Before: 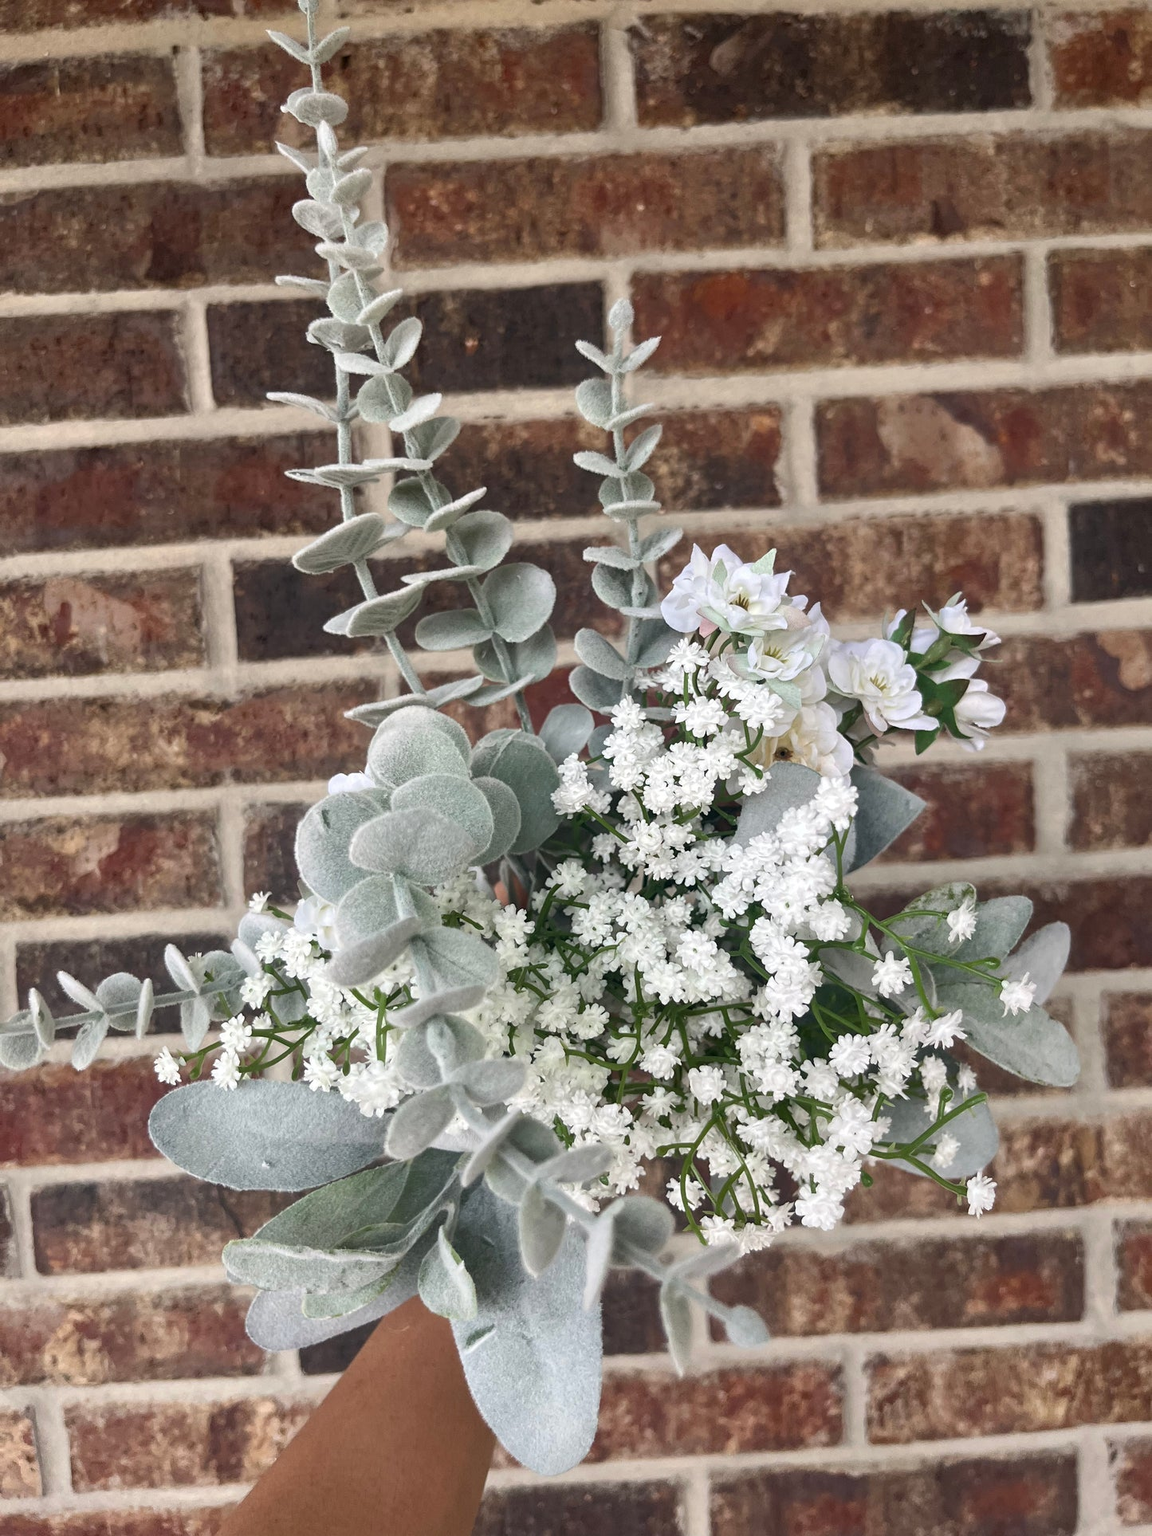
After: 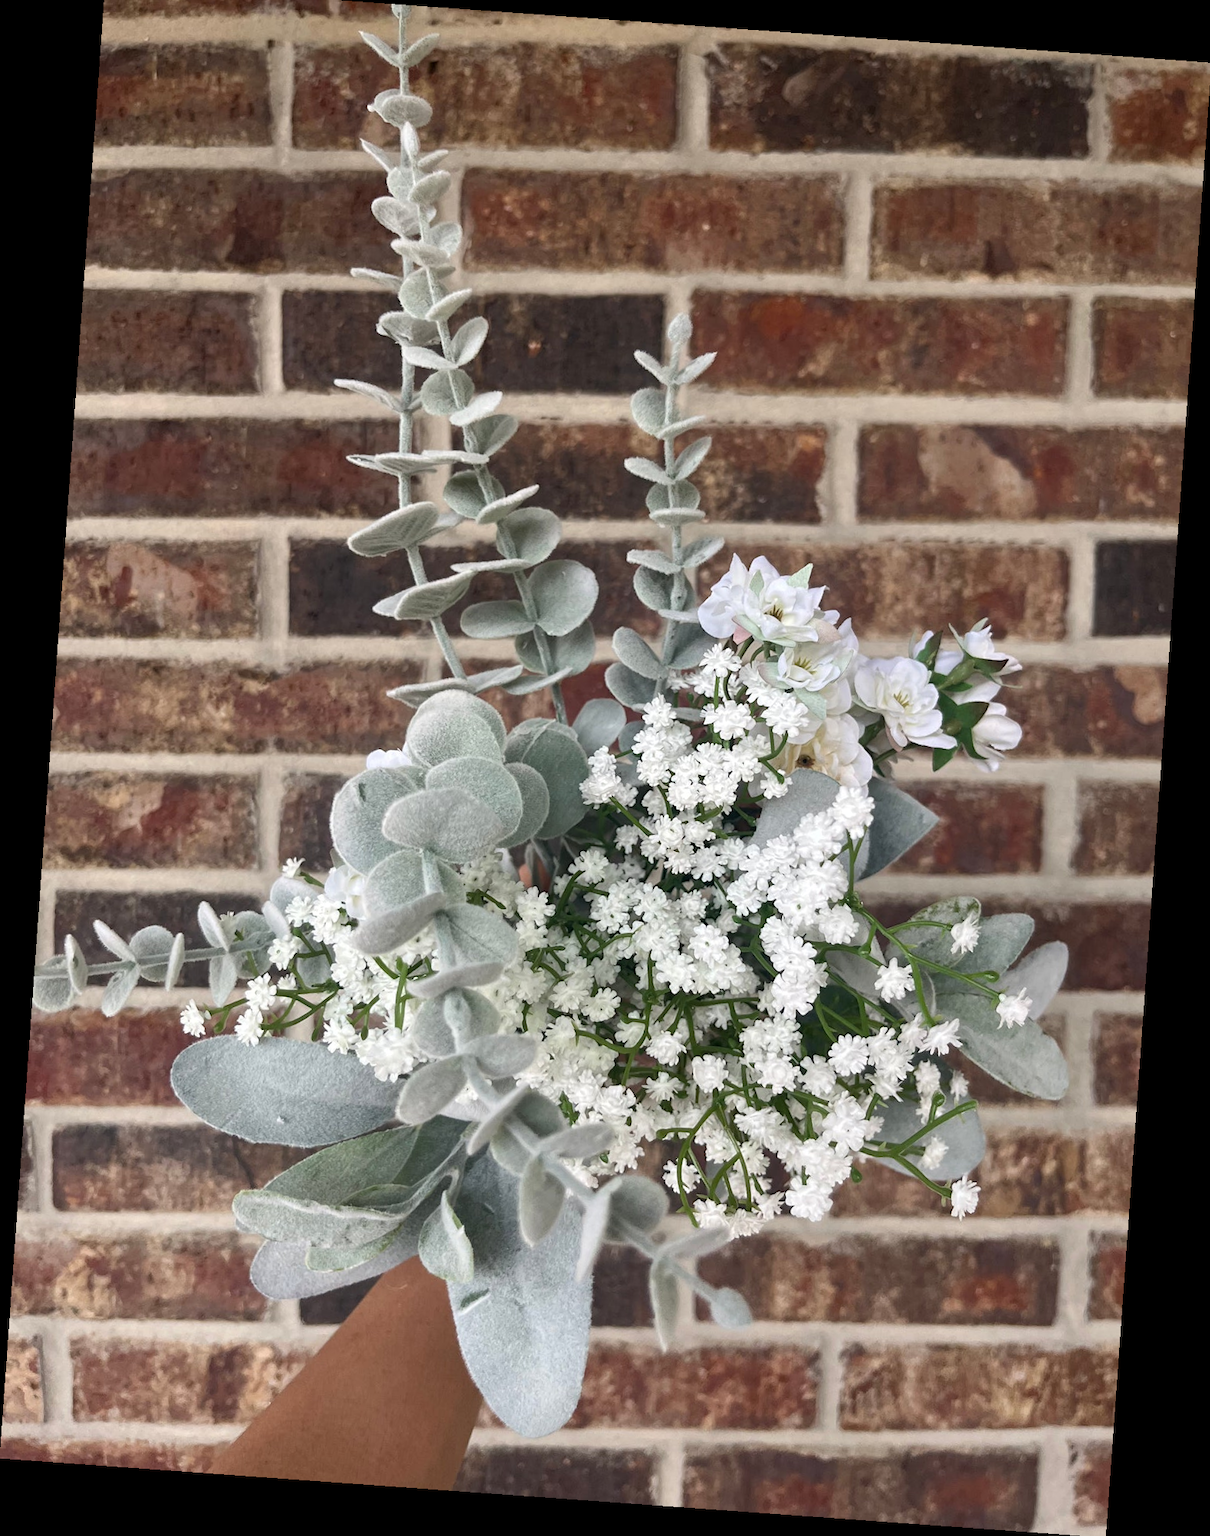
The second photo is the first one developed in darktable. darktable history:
rotate and perspective: rotation 4.1°, automatic cropping off
crop: top 1.049%, right 0.001%
